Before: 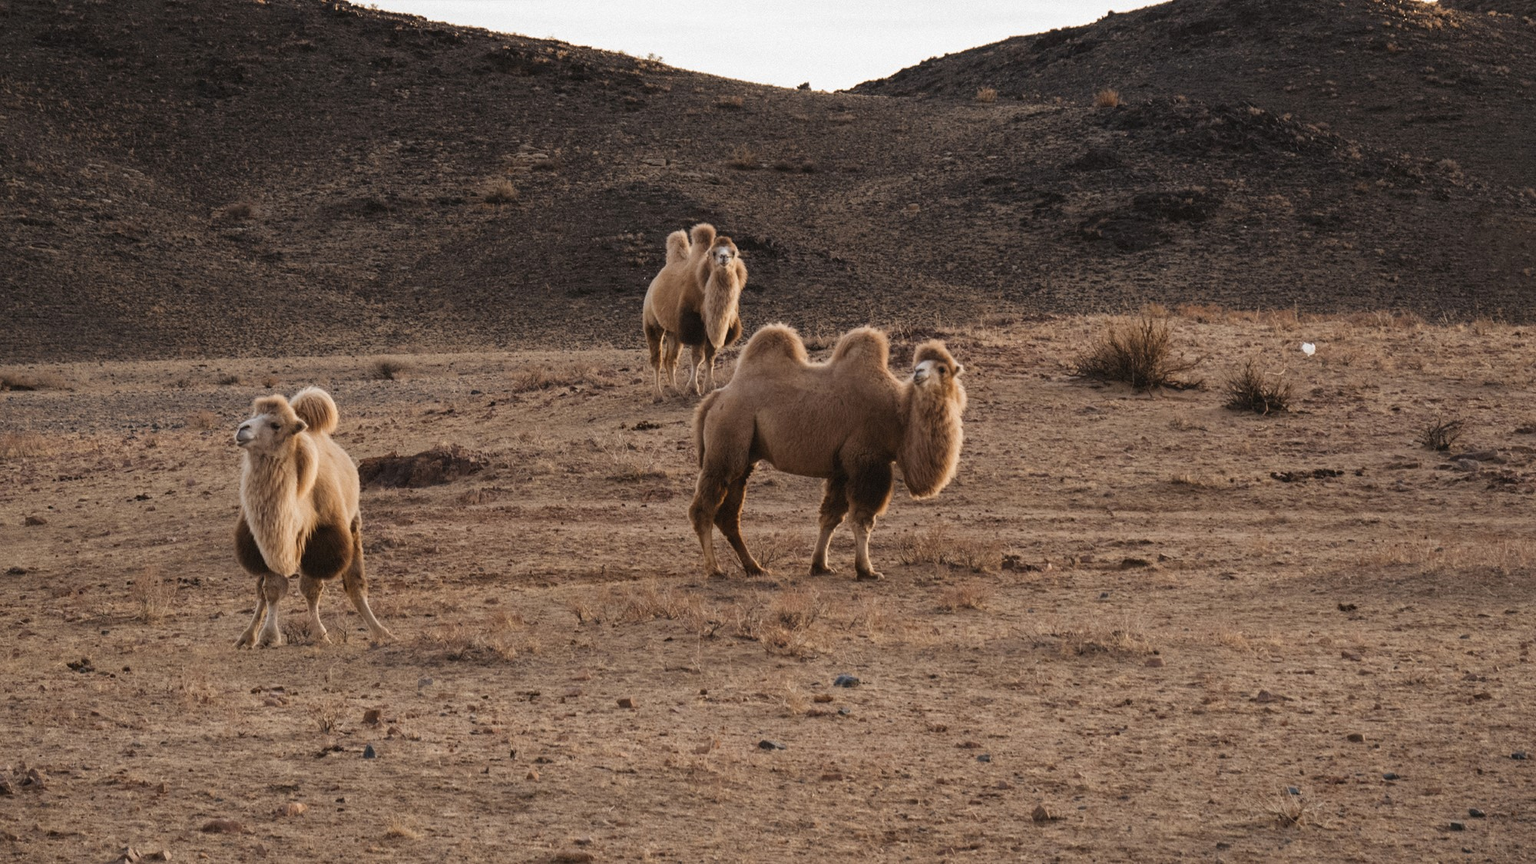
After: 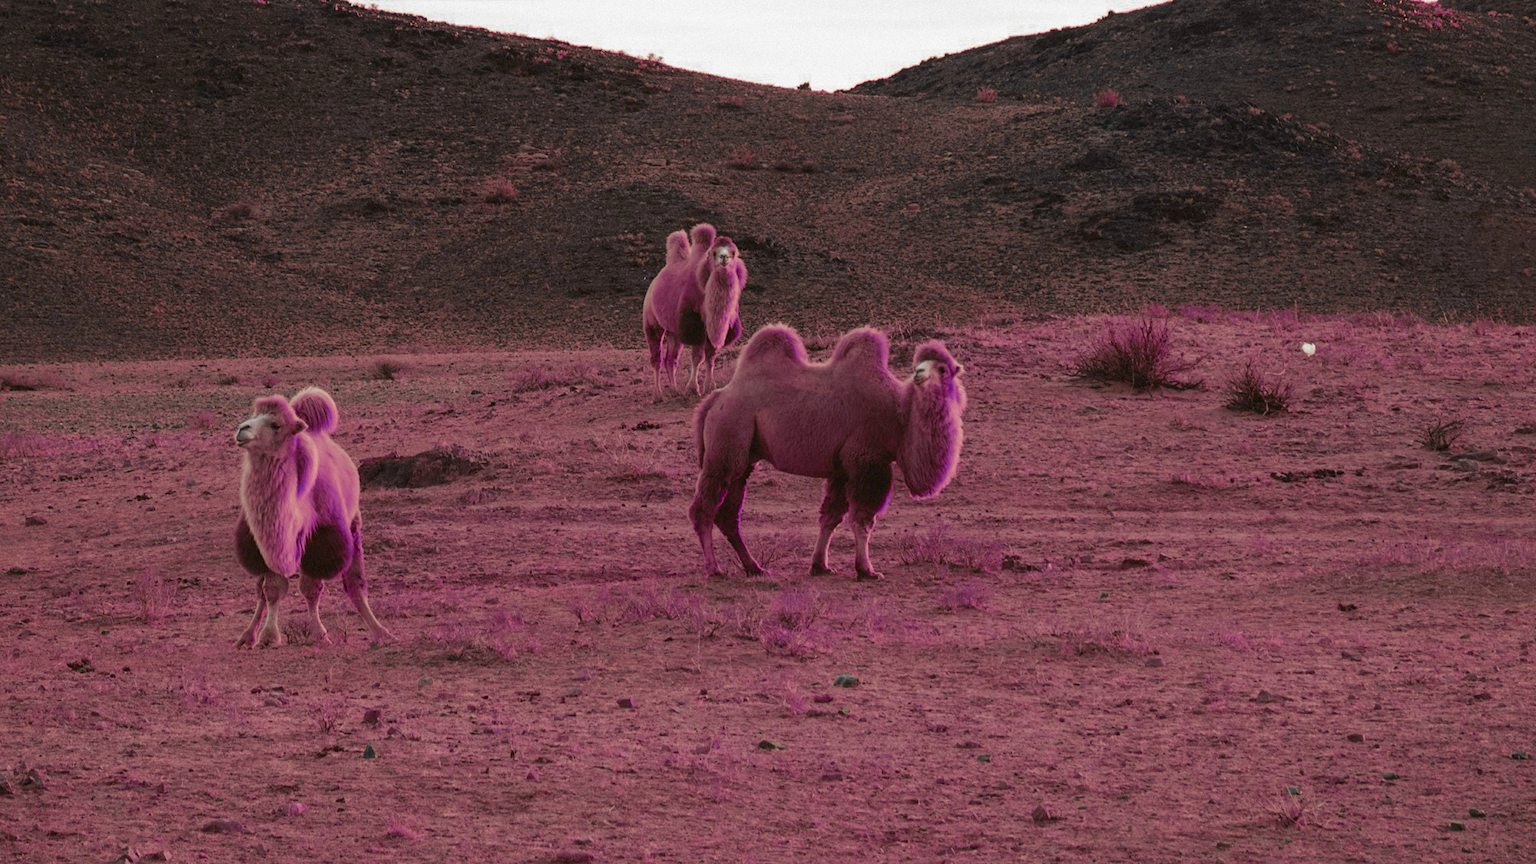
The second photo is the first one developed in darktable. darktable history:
exposure: black level correction 0.001, compensate exposure bias true, compensate highlight preservation false
color zones: curves: ch0 [(0.826, 0.353)]; ch1 [(0.242, 0.647) (0.889, 0.342)]; ch2 [(0.246, 0.089) (0.969, 0.068)], mix 101.25%
